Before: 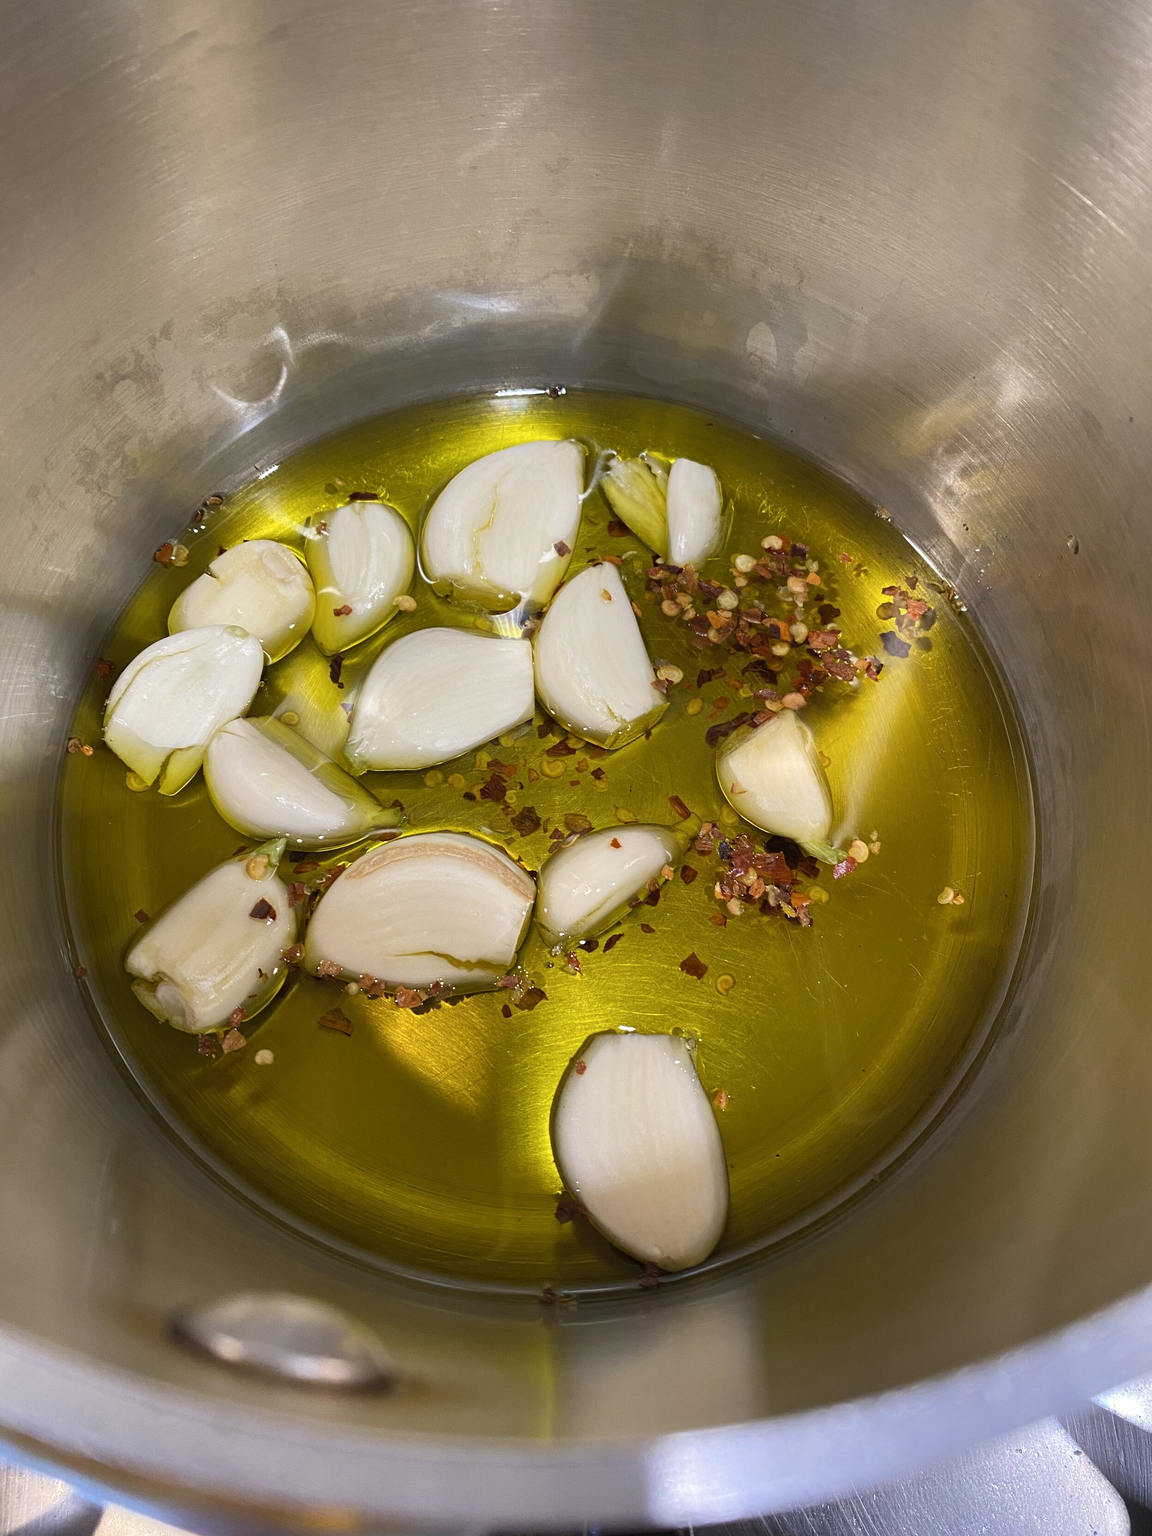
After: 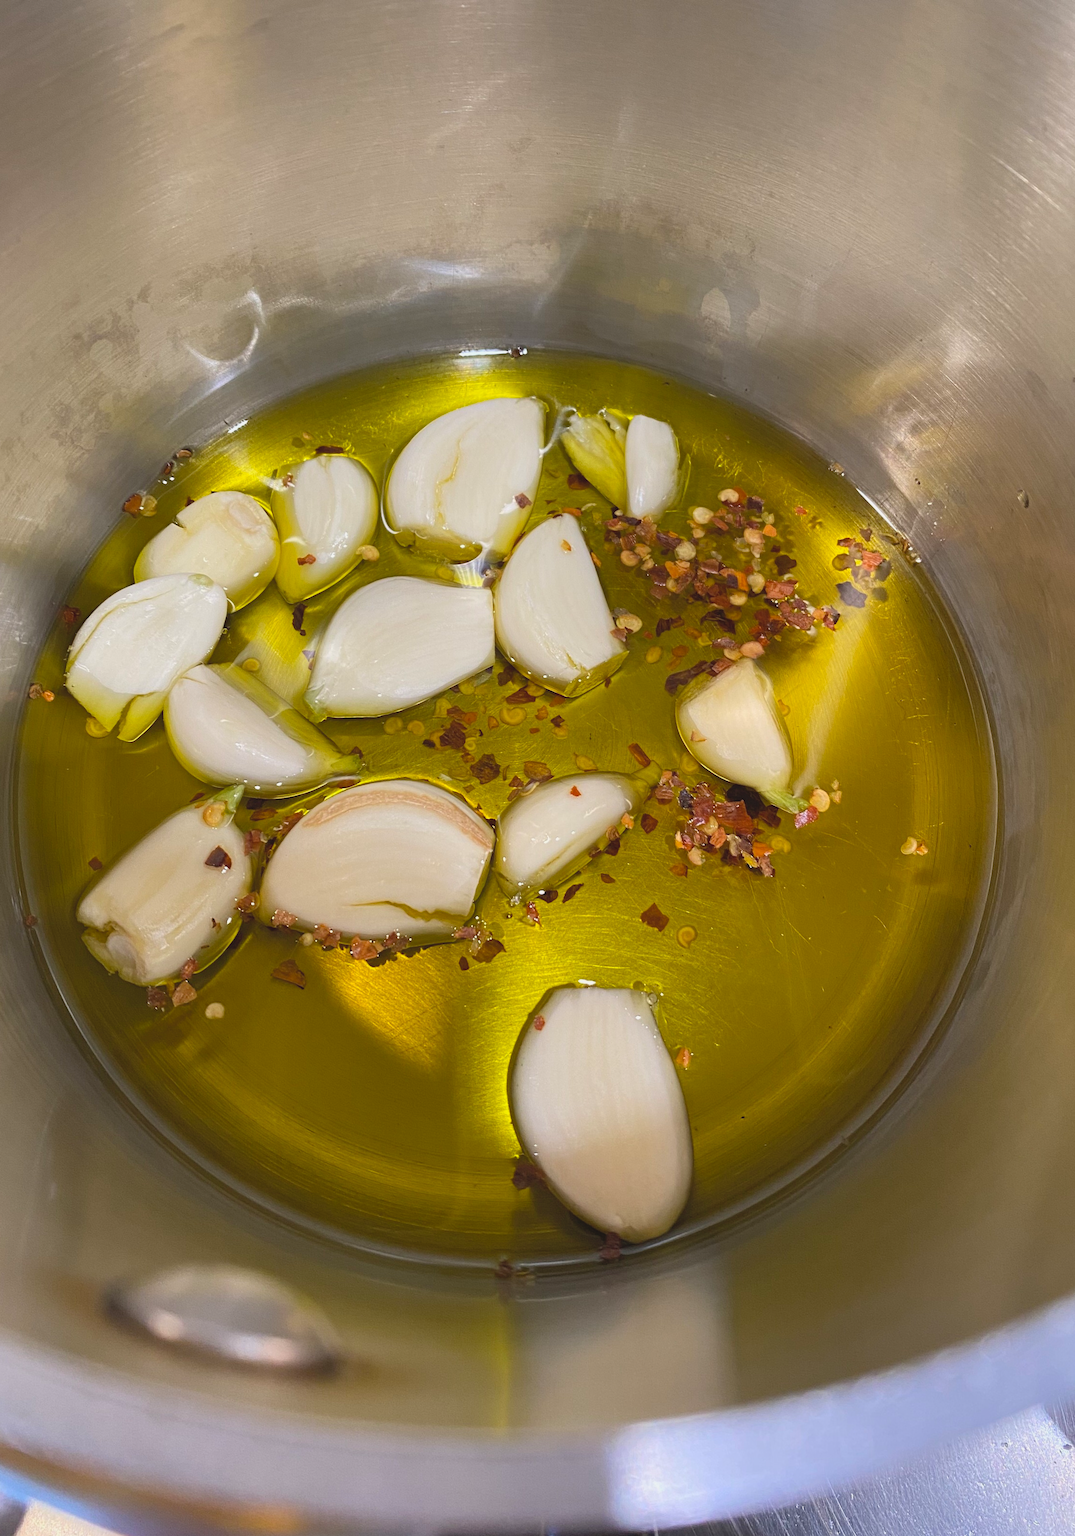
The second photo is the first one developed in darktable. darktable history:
rotate and perspective: rotation 0.215°, lens shift (vertical) -0.139, crop left 0.069, crop right 0.939, crop top 0.002, crop bottom 0.996
contrast brightness saturation: contrast -0.1, brightness 0.05, saturation 0.08
color zones: curves: ch1 [(0, 0.469) (0.01, 0.469) (0.12, 0.446) (0.248, 0.469) (0.5, 0.5) (0.748, 0.5) (0.99, 0.469) (1, 0.469)]
